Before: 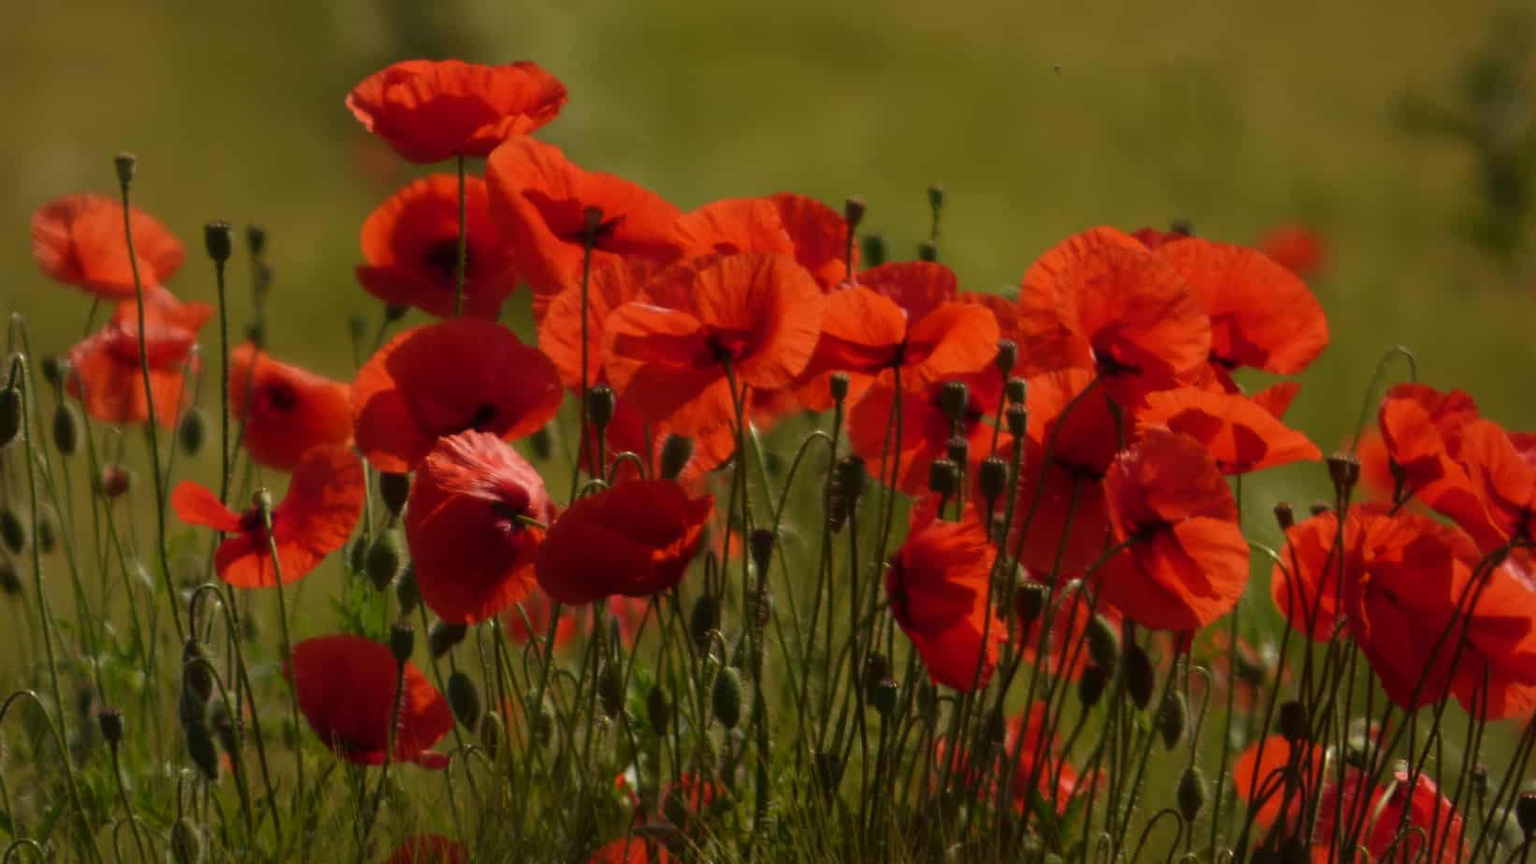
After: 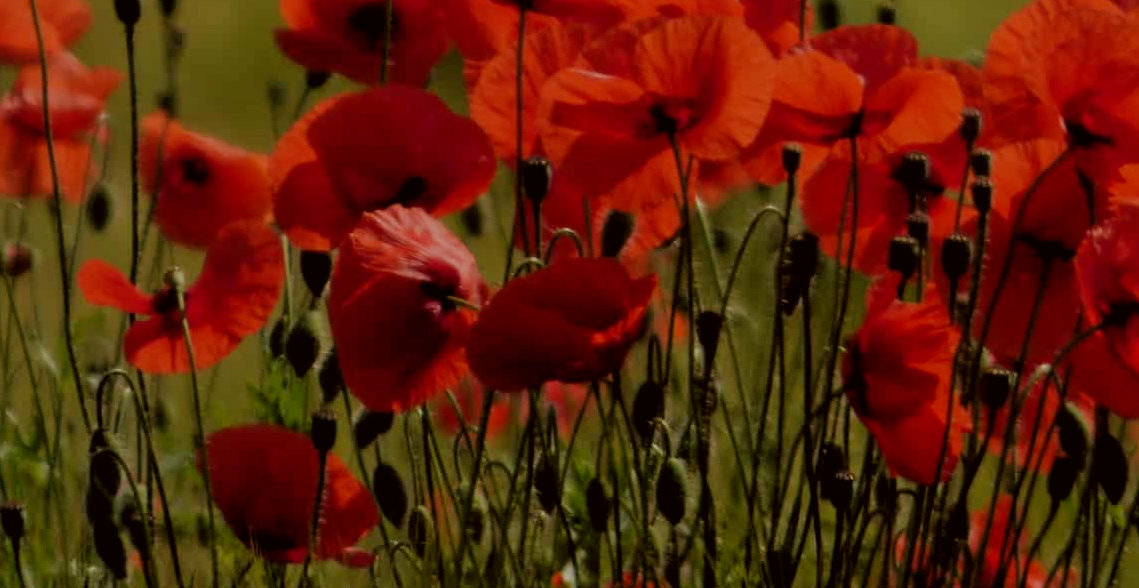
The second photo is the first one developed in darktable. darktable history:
shadows and highlights: shadows -21.3, highlights 100, soften with gaussian
crop: left 6.488%, top 27.668%, right 24.183%, bottom 8.656%
white balance: emerald 1
tone equalizer: -8 EV 0.25 EV, -7 EV 0.417 EV, -6 EV 0.417 EV, -5 EV 0.25 EV, -3 EV -0.25 EV, -2 EV -0.417 EV, -1 EV -0.417 EV, +0 EV -0.25 EV, edges refinement/feathering 500, mask exposure compensation -1.57 EV, preserve details guided filter
color correction: highlights a* -2.73, highlights b* -2.09, shadows a* 2.41, shadows b* 2.73
filmic rgb: black relative exposure -4.38 EV, white relative exposure 4.56 EV, hardness 2.37, contrast 1.05
